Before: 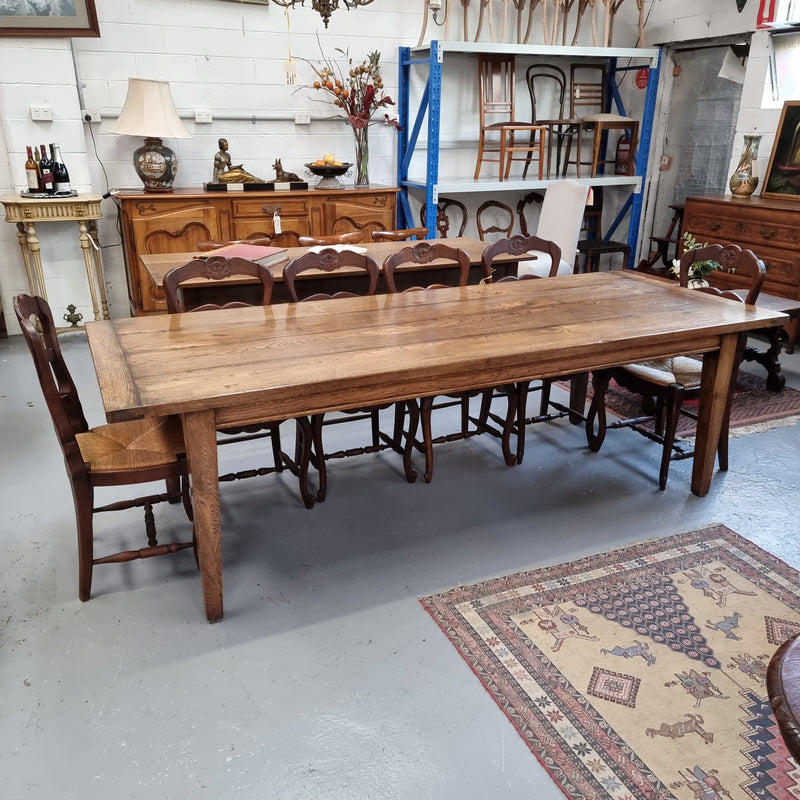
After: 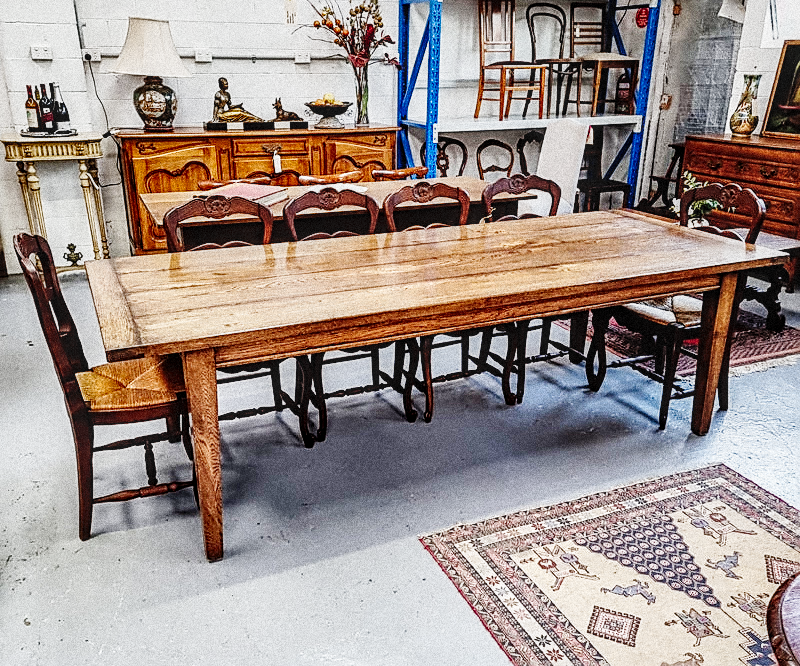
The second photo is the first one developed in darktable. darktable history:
white balance: emerald 1
shadows and highlights: soften with gaussian
grain: coarseness 14.49 ISO, strength 48.04%, mid-tones bias 35%
graduated density: on, module defaults
crop: top 7.625%, bottom 8.027%
sharpen: amount 0.901
local contrast: highlights 25%, detail 130%
base curve: curves: ch0 [(0, 0) (0, 0) (0.002, 0.001) (0.008, 0.003) (0.019, 0.011) (0.037, 0.037) (0.064, 0.11) (0.102, 0.232) (0.152, 0.379) (0.216, 0.524) (0.296, 0.665) (0.394, 0.789) (0.512, 0.881) (0.651, 0.945) (0.813, 0.986) (1, 1)], preserve colors none
